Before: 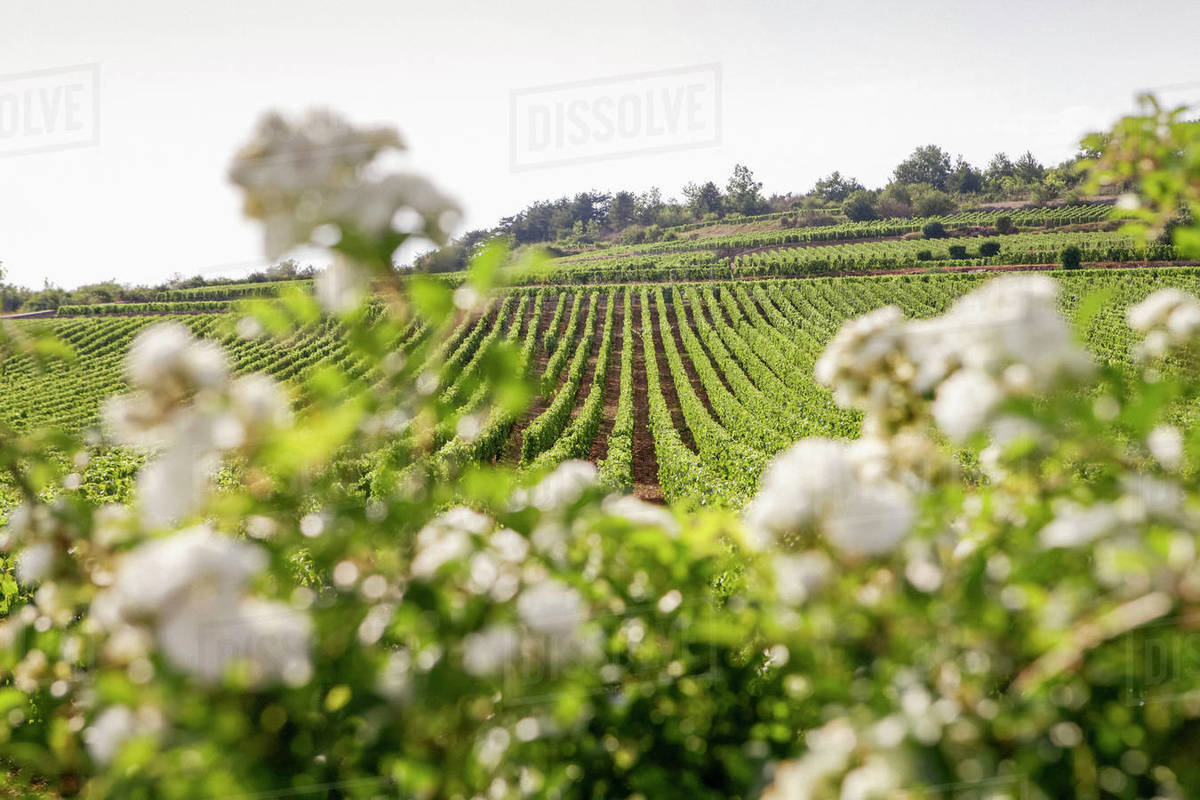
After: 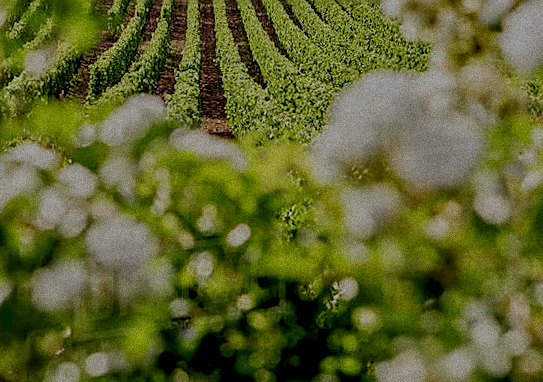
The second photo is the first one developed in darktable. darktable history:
crop: left 35.976%, top 45.819%, right 18.162%, bottom 5.807%
sharpen: radius 1.4, amount 1.25, threshold 0.7
grain: coarseness 0.09 ISO, strength 40%
filmic rgb: middle gray luminance 30%, black relative exposure -9 EV, white relative exposure 7 EV, threshold 6 EV, target black luminance 0%, hardness 2.94, latitude 2.04%, contrast 0.963, highlights saturation mix 5%, shadows ↔ highlights balance 12.16%, add noise in highlights 0, preserve chrominance no, color science v3 (2019), use custom middle-gray values true, iterations of high-quality reconstruction 0, contrast in highlights soft, enable highlight reconstruction true
rotate and perspective: rotation -0.45°, automatic cropping original format, crop left 0.008, crop right 0.992, crop top 0.012, crop bottom 0.988
tone equalizer: -8 EV -0.002 EV, -7 EV 0.005 EV, -6 EV -0.008 EV, -5 EV 0.007 EV, -4 EV -0.042 EV, -3 EV -0.233 EV, -2 EV -0.662 EV, -1 EV -0.983 EV, +0 EV -0.969 EV, smoothing diameter 2%, edges refinement/feathering 20, mask exposure compensation -1.57 EV, filter diffusion 5
local contrast: on, module defaults
